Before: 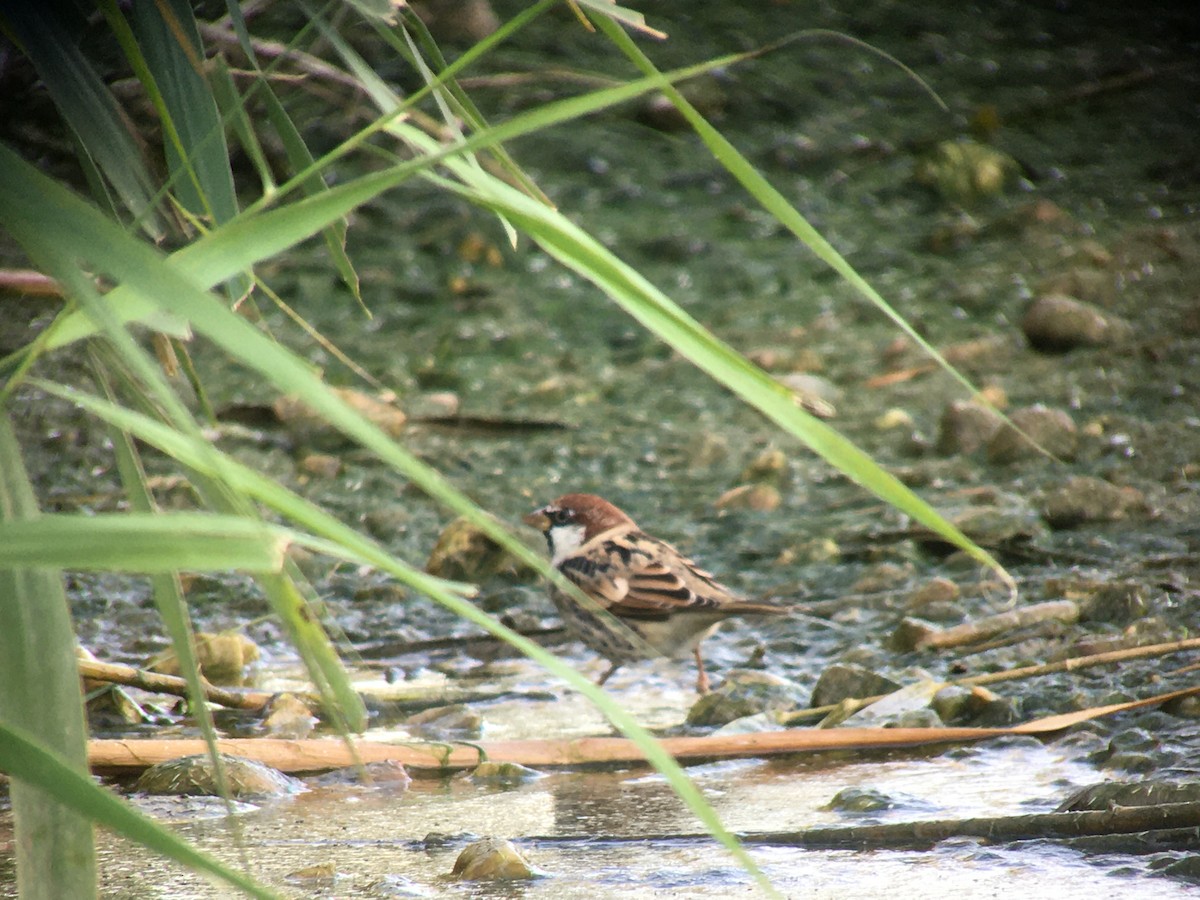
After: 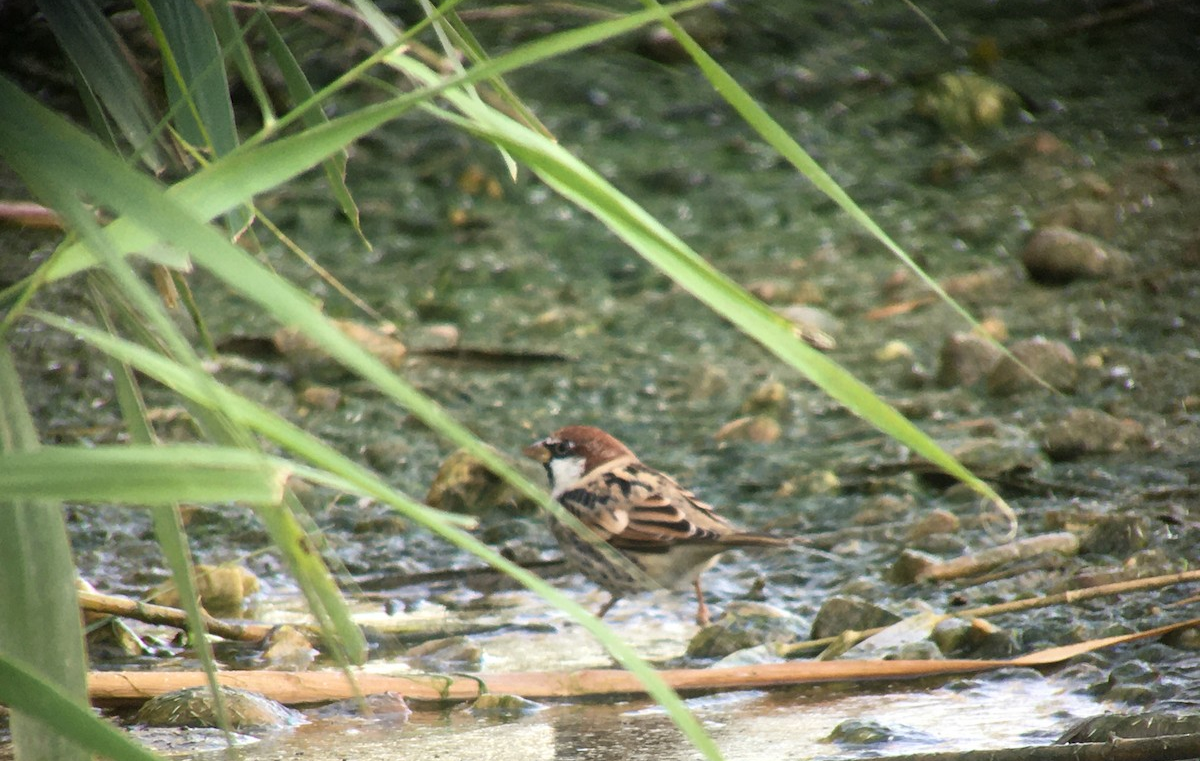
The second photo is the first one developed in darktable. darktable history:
crop: top 7.576%, bottom 7.758%
